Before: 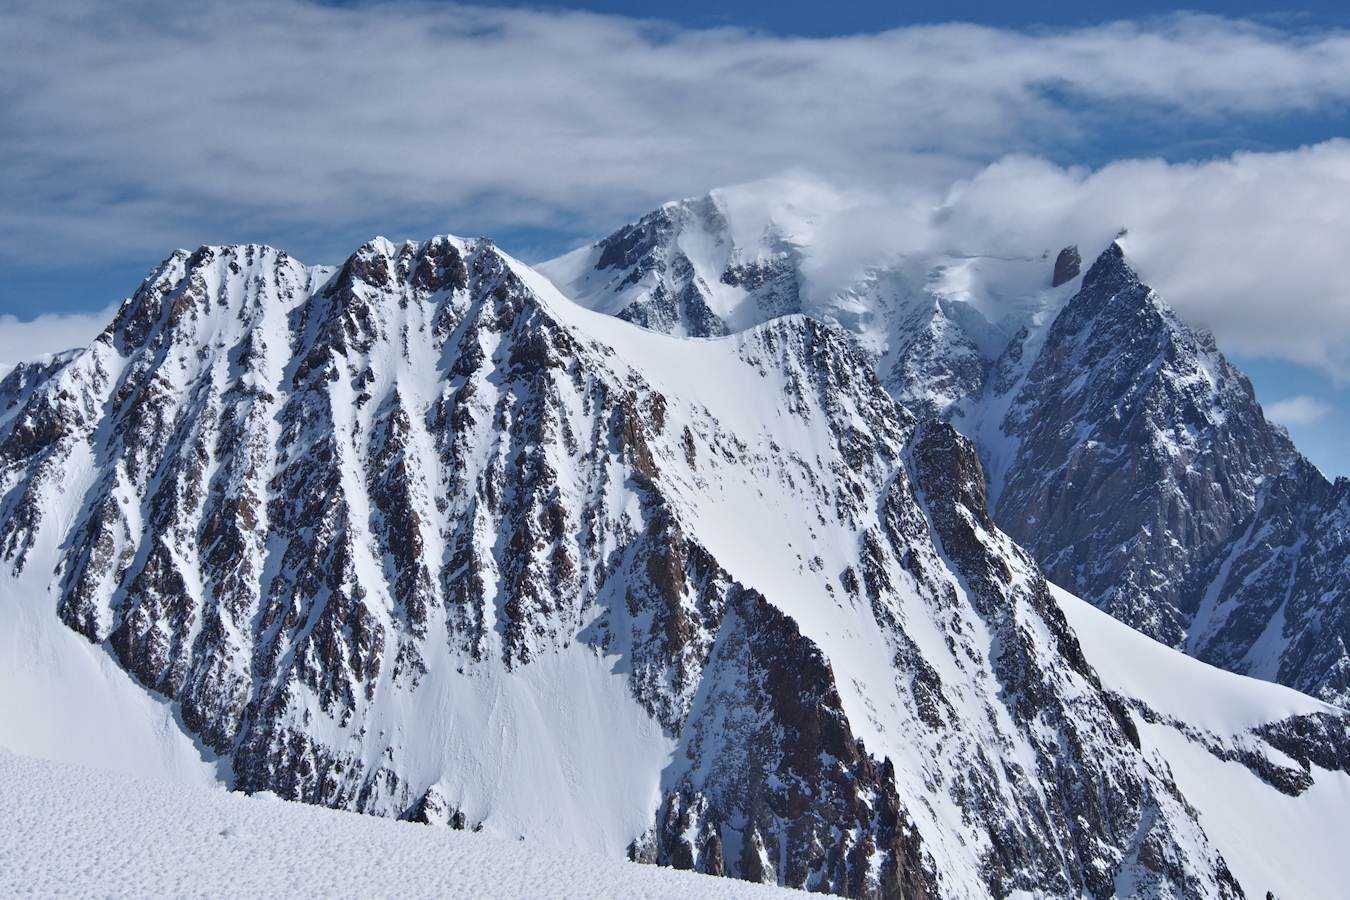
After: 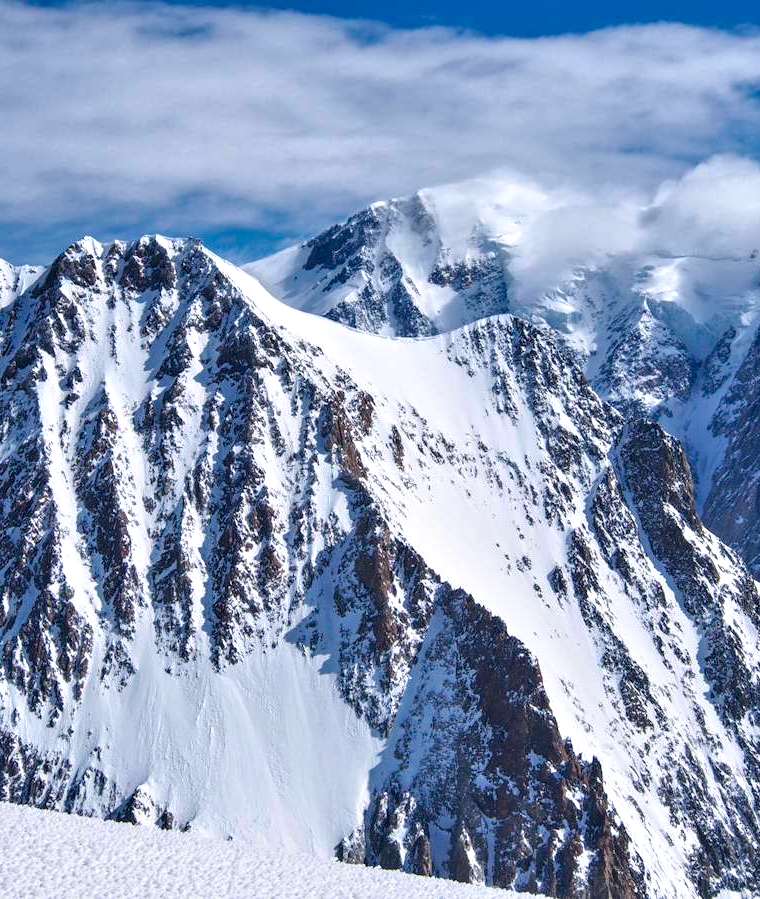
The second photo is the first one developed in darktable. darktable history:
crop: left 21.63%, right 22.04%, bottom 0.003%
local contrast: detail 130%
color correction: highlights a* 2.91, highlights b* 5.02, shadows a* -2.31, shadows b* -4.85, saturation 0.815
color balance rgb: perceptual saturation grading › global saturation 30.152%, perceptual brilliance grading › global brilliance 9.764%, global vibrance 45.406%
